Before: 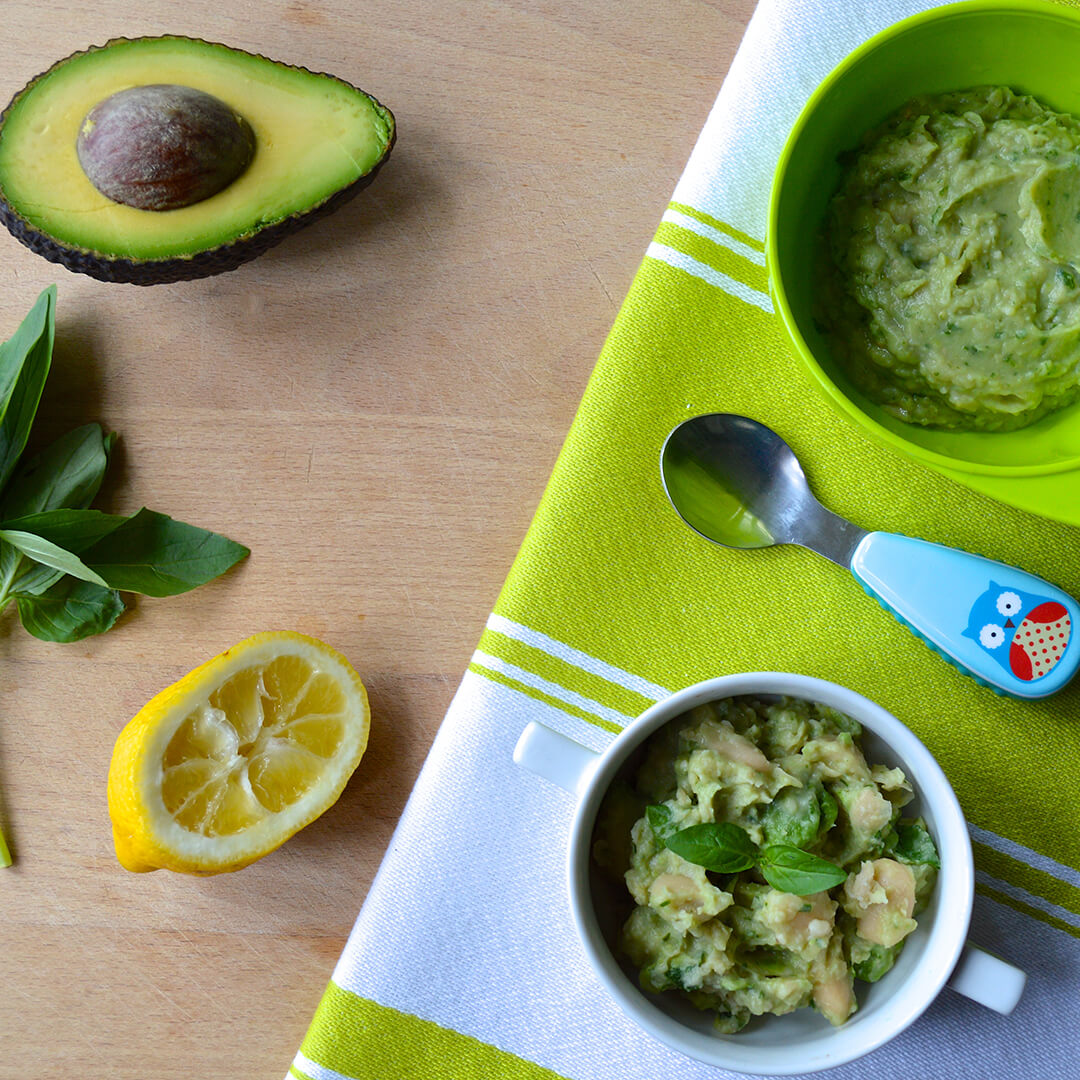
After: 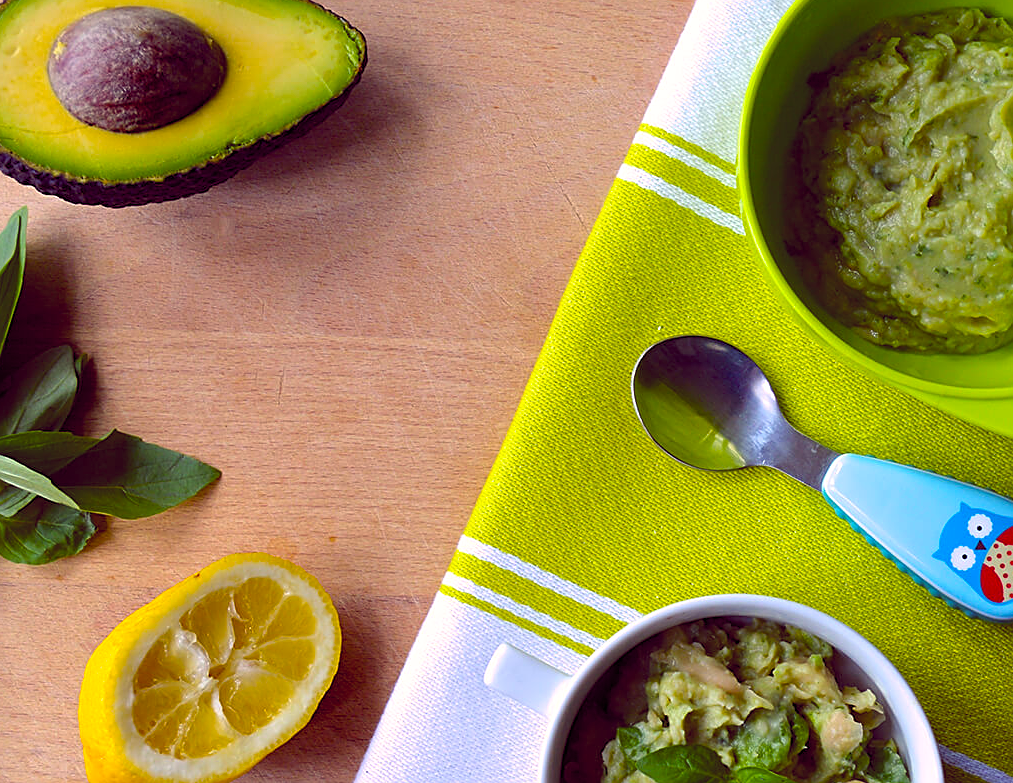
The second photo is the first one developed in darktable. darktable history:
crop: left 2.737%, top 7.287%, right 3.421%, bottom 20.179%
sharpen: on, module defaults
color balance rgb: shadows lift › chroma 6.43%, shadows lift › hue 305.74°, highlights gain › chroma 2.43%, highlights gain › hue 35.74°, global offset › chroma 0.28%, global offset › hue 320.29°, linear chroma grading › global chroma 5.5%, perceptual saturation grading › global saturation 30%, contrast 5.15%
